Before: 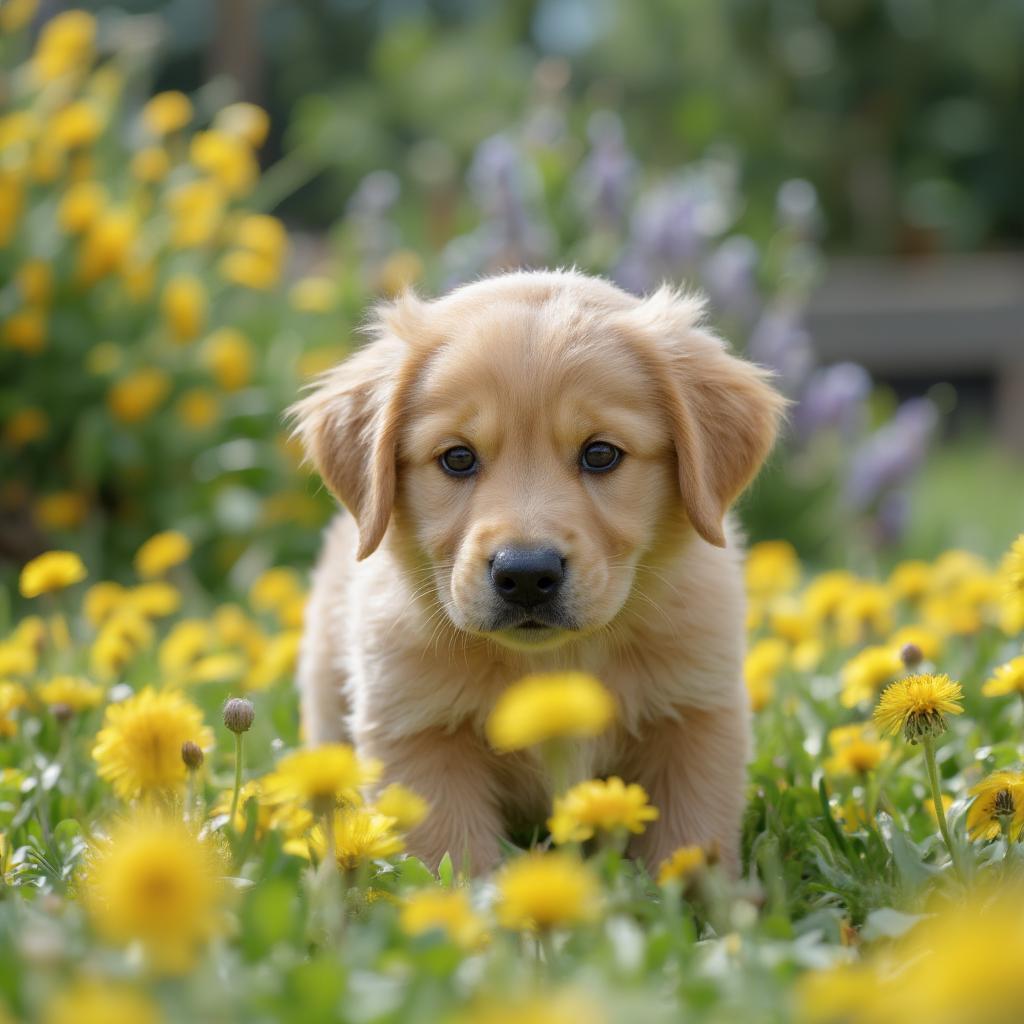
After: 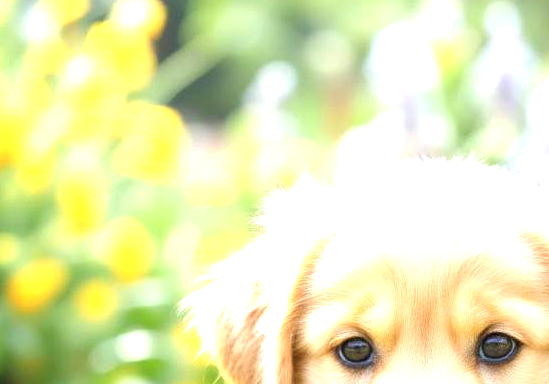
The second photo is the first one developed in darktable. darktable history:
crop: left 10.11%, top 10.735%, right 36.191%, bottom 51.672%
exposure: black level correction 0, exposure 2.097 EV, compensate exposure bias true, compensate highlight preservation false
